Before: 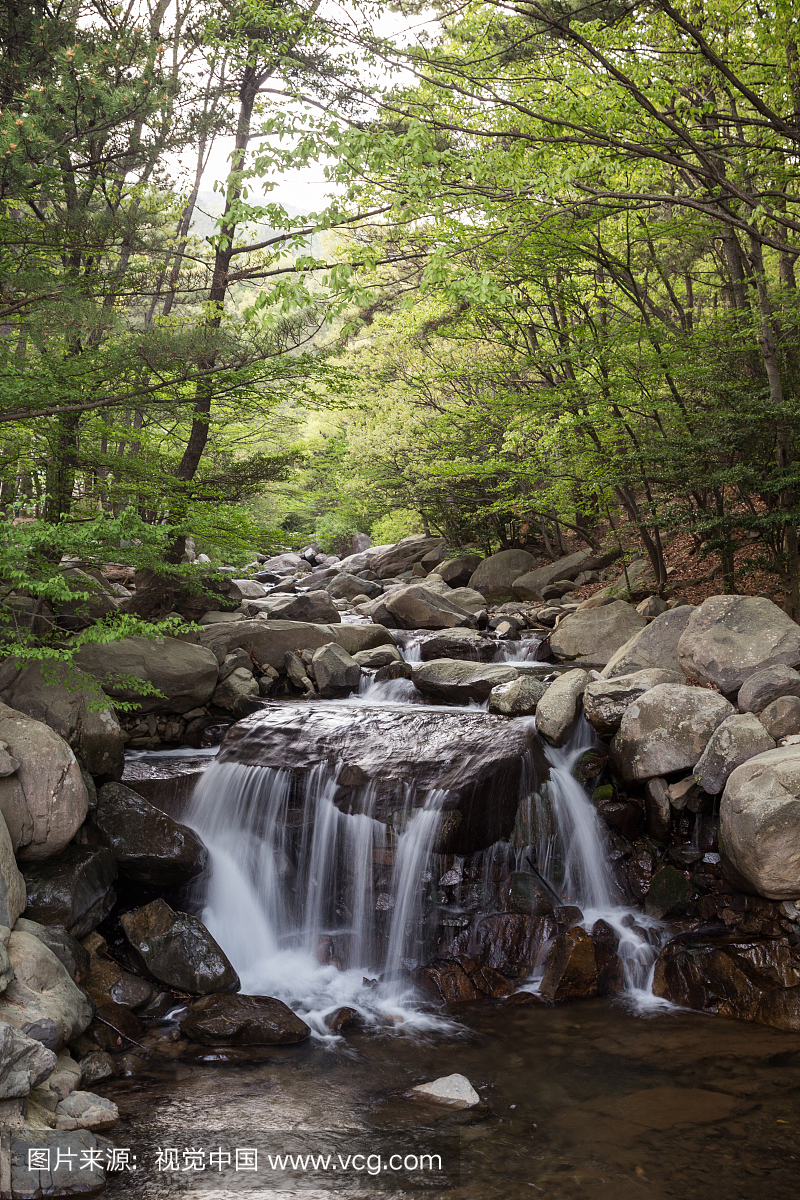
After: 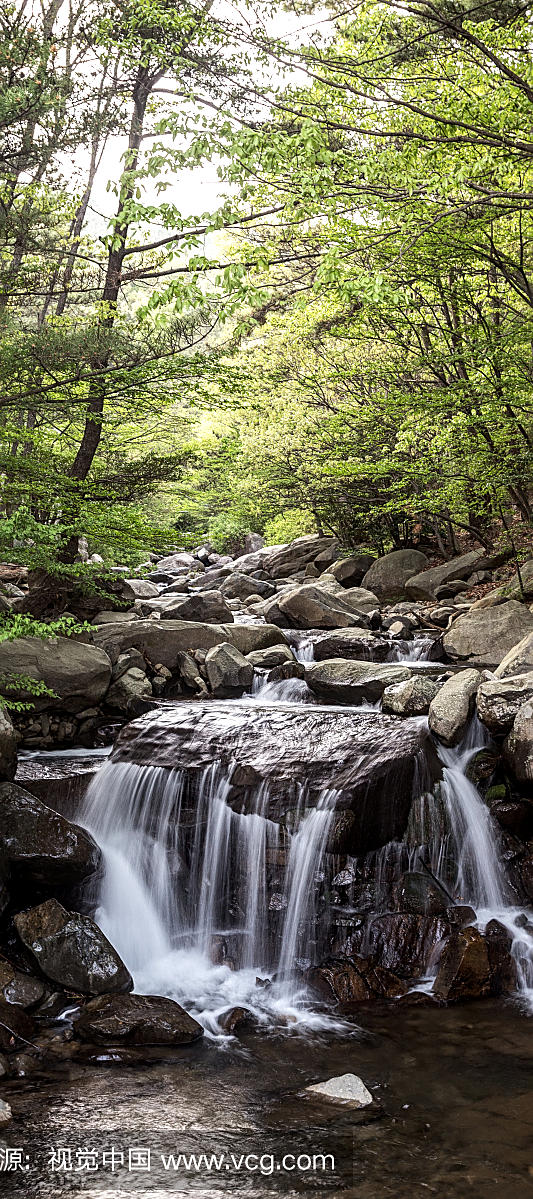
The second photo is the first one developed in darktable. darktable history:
sharpen: on, module defaults
crop and rotate: left 13.537%, right 19.796%
tone equalizer: -8 EV -0.417 EV, -7 EV -0.389 EV, -6 EV -0.333 EV, -5 EV -0.222 EV, -3 EV 0.222 EV, -2 EV 0.333 EV, -1 EV 0.389 EV, +0 EV 0.417 EV, edges refinement/feathering 500, mask exposure compensation -1.57 EV, preserve details no
local contrast: detail 130%
